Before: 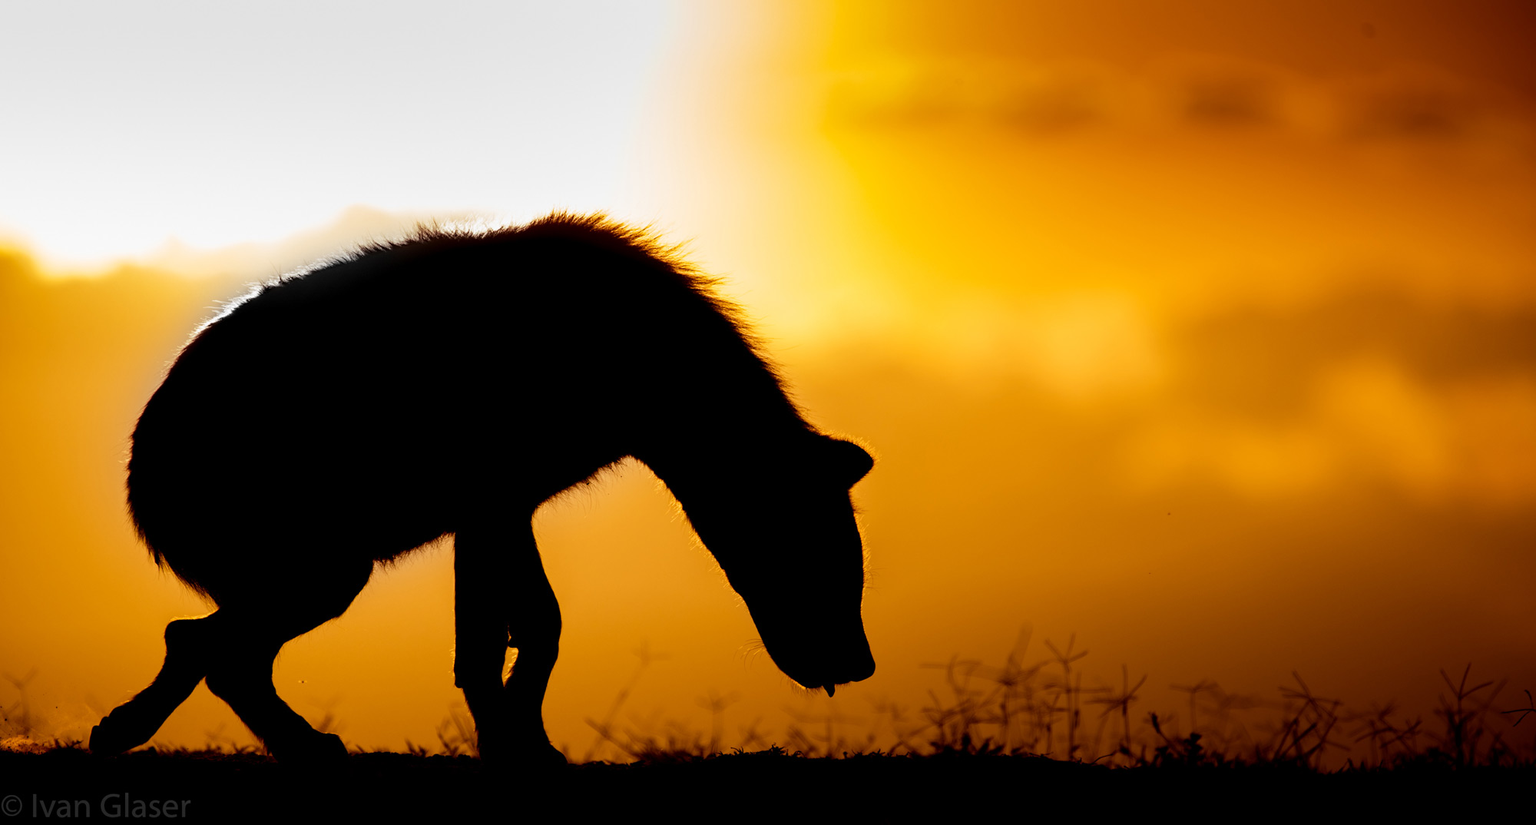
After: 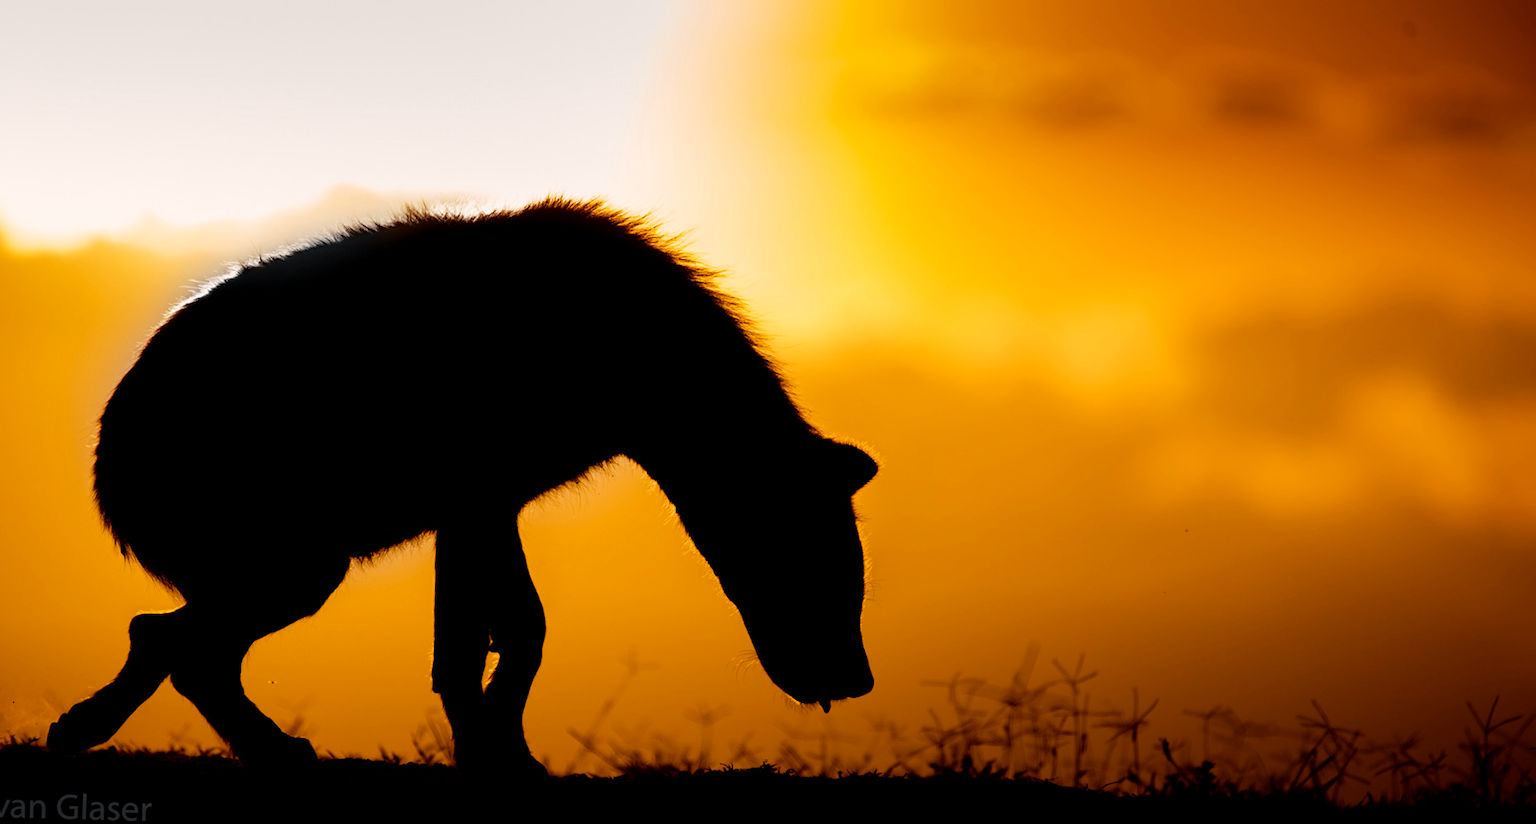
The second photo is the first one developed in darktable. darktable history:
color balance rgb: shadows lift › chroma 2.003%, shadows lift › hue 247.12°, highlights gain › chroma 1.726%, highlights gain › hue 57.04°, linear chroma grading › global chroma 3.93%, perceptual saturation grading › global saturation 20%, perceptual saturation grading › highlights -25.763%, perceptual saturation grading › shadows 49.325%
crop and rotate: angle -1.54°
